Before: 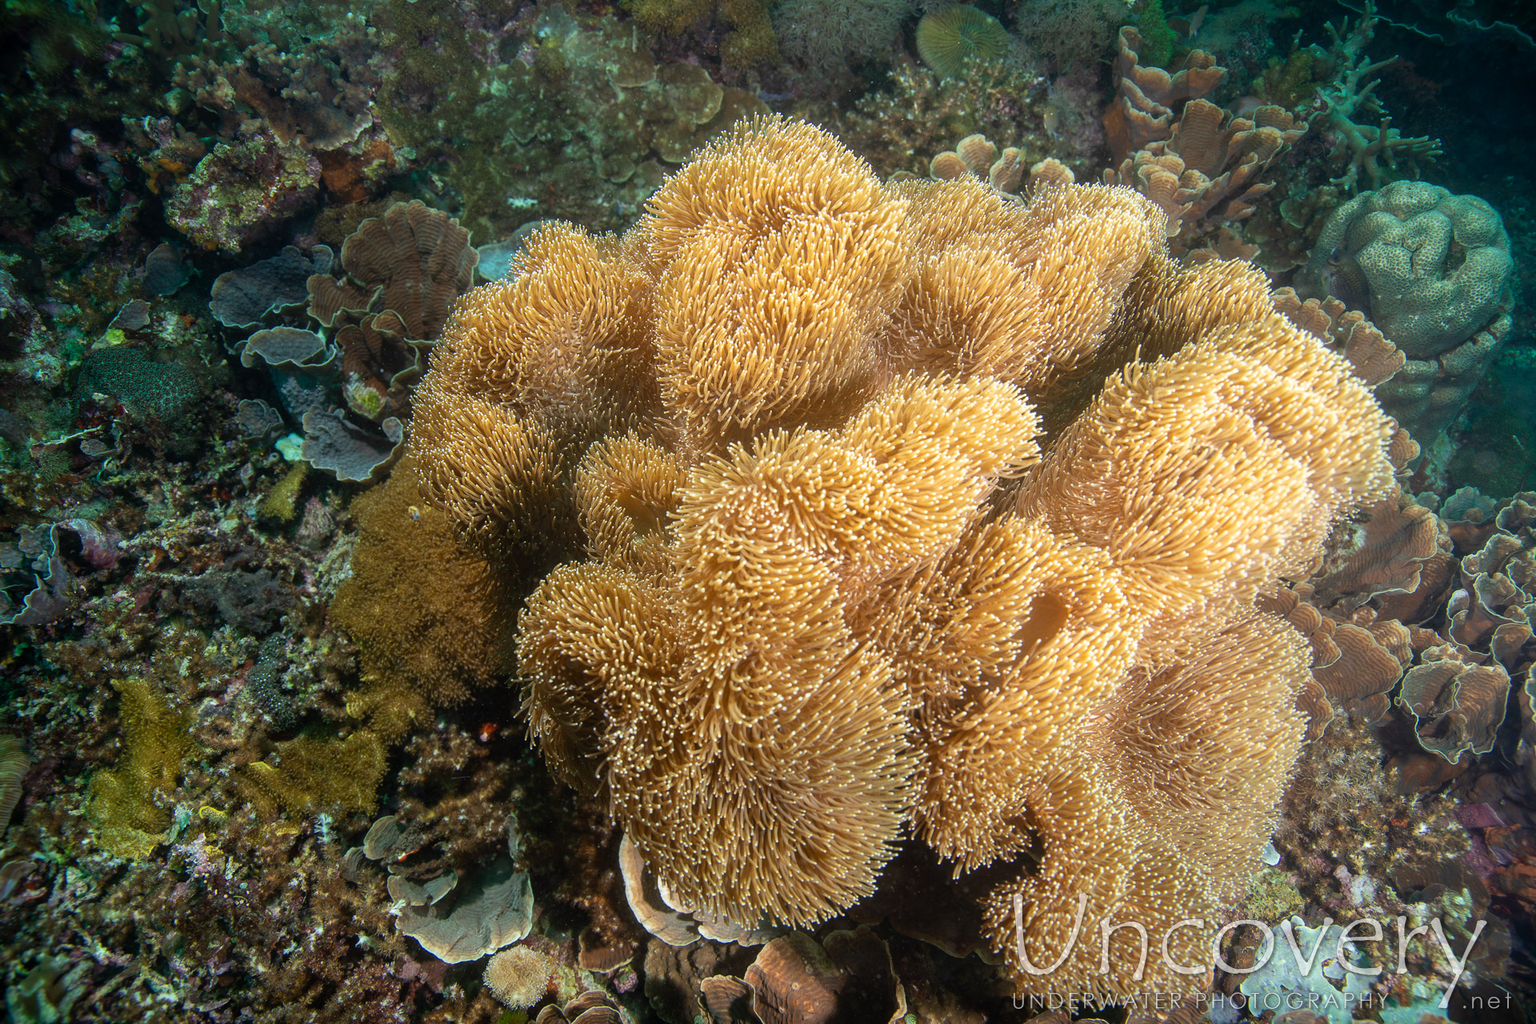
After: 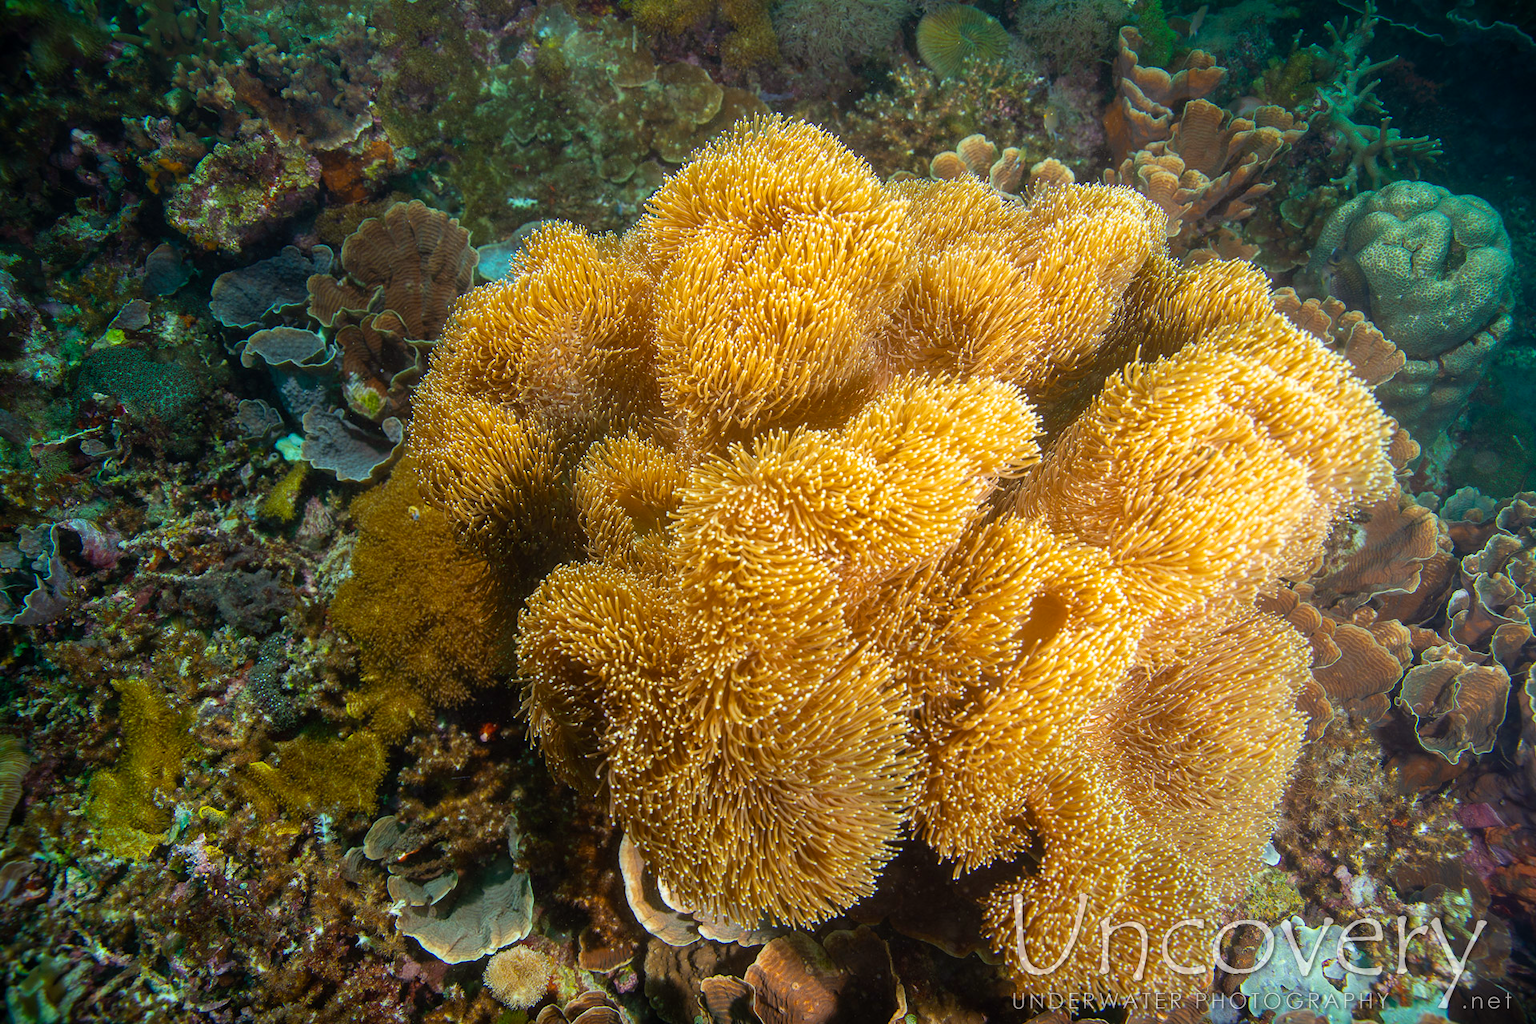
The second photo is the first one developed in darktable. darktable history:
color balance rgb: power › luminance 0.963%, power › chroma 0.396%, power › hue 33.97°, perceptual saturation grading › global saturation 19.842%, global vibrance 20%
